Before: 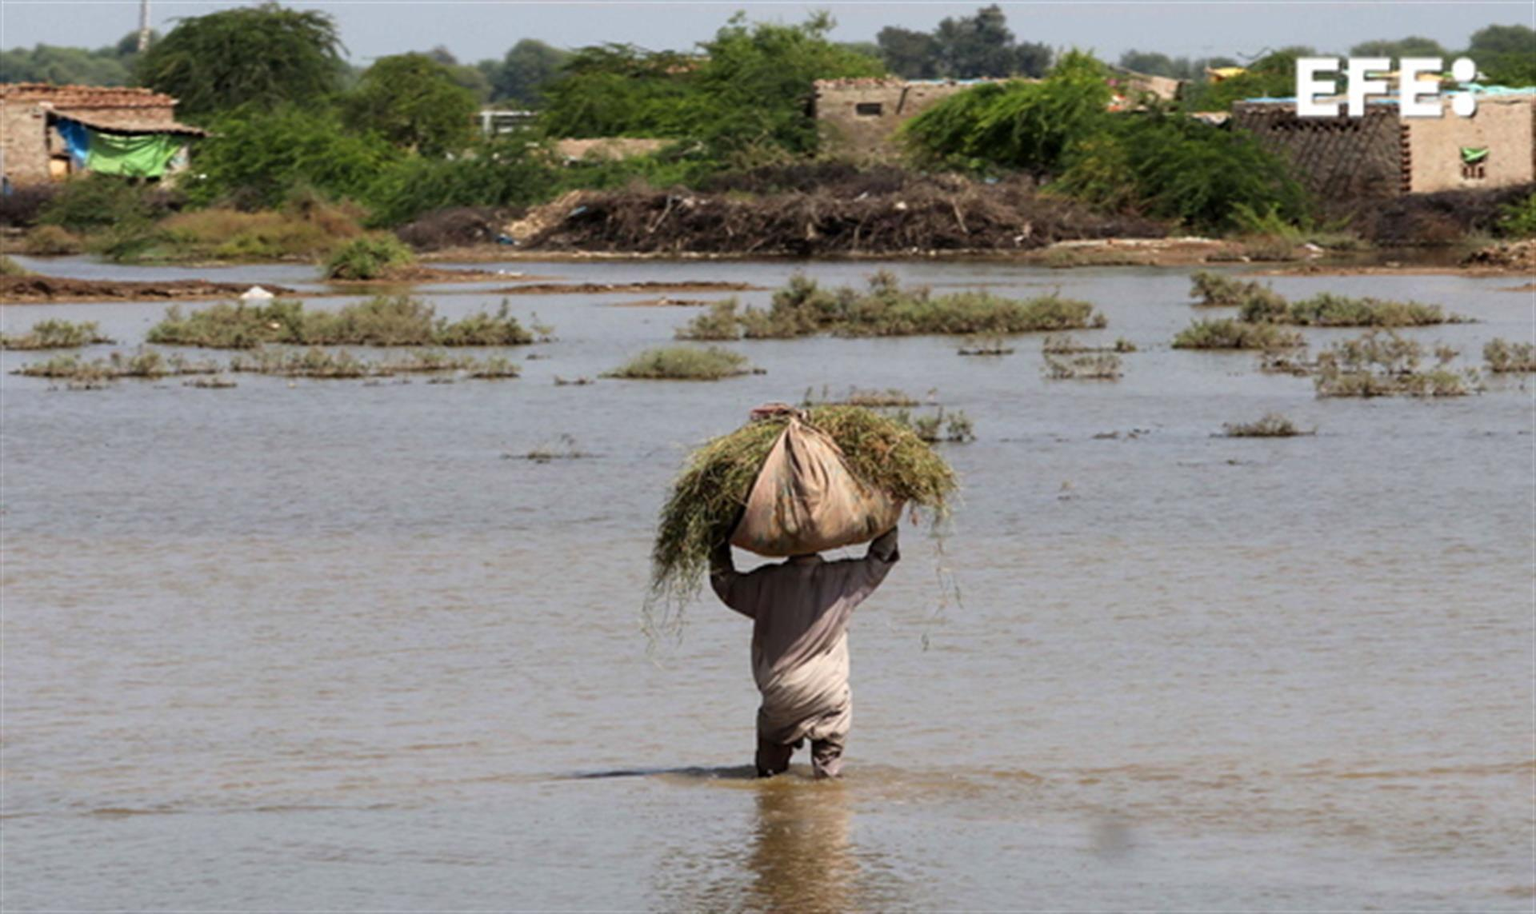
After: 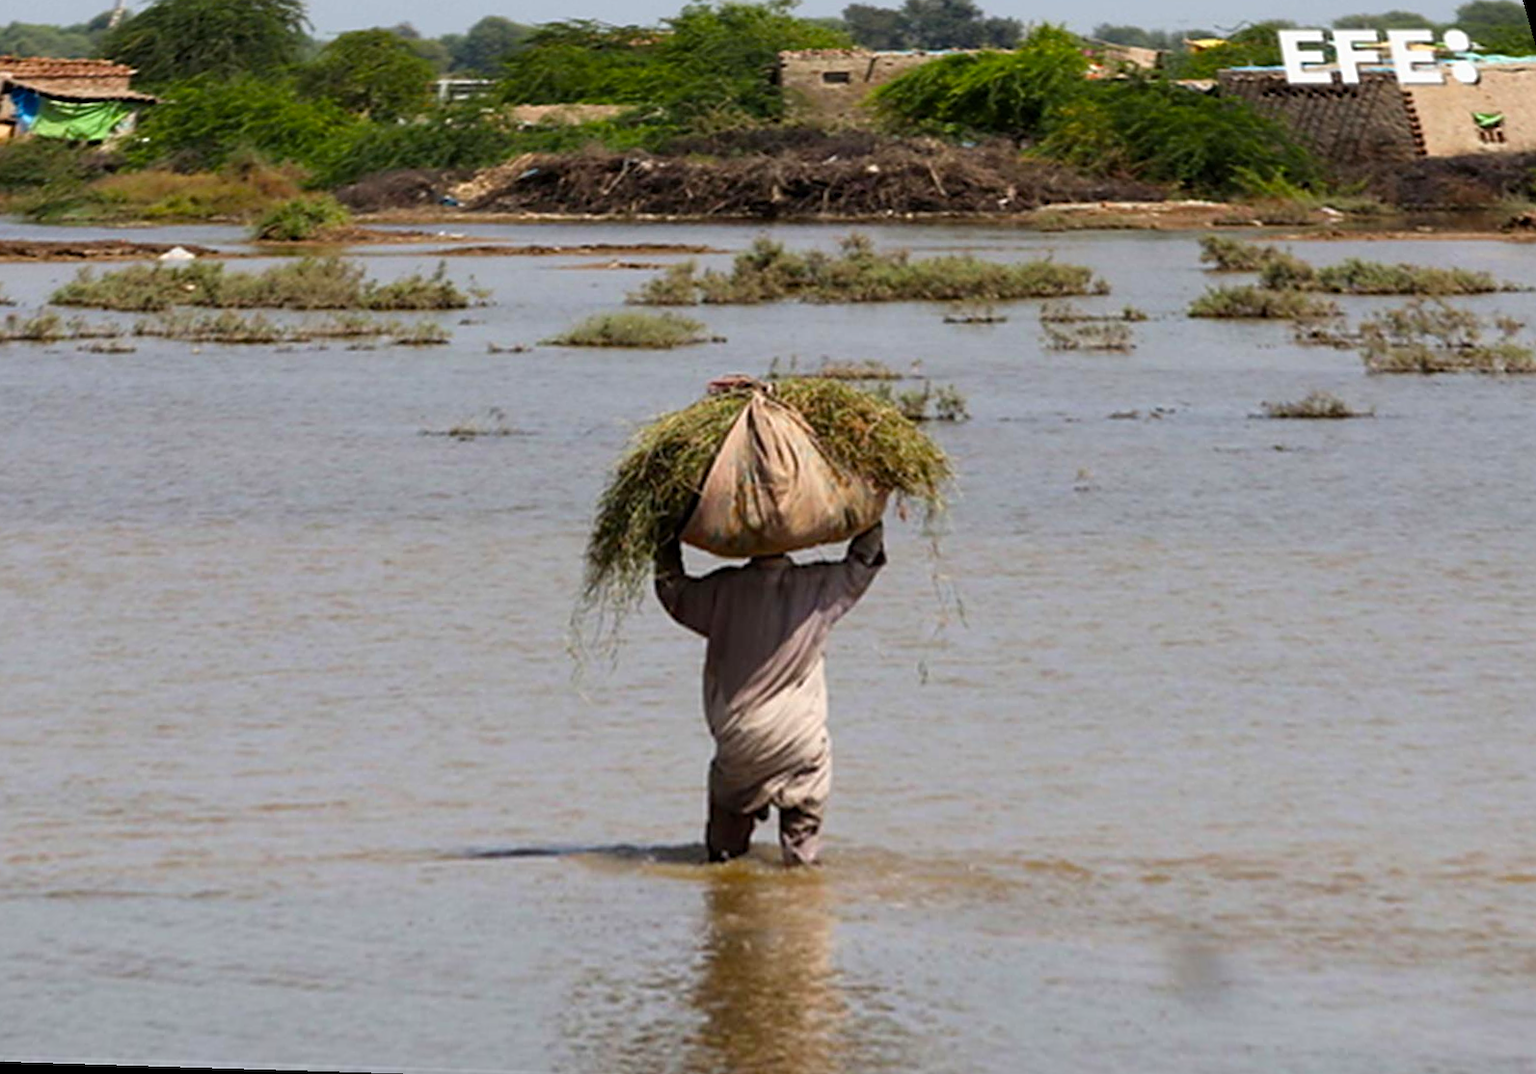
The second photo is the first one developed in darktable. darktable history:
rotate and perspective: rotation 0.72°, lens shift (vertical) -0.352, lens shift (horizontal) -0.051, crop left 0.152, crop right 0.859, crop top 0.019, crop bottom 0.964
sharpen: on, module defaults
color balance rgb: linear chroma grading › shadows -8%, linear chroma grading › global chroma 10%, perceptual saturation grading › global saturation 2%, perceptual saturation grading › highlights -2%, perceptual saturation grading › mid-tones 4%, perceptual saturation grading › shadows 8%, perceptual brilliance grading › global brilliance 2%, perceptual brilliance grading › highlights -4%, global vibrance 16%, saturation formula JzAzBz (2021)
